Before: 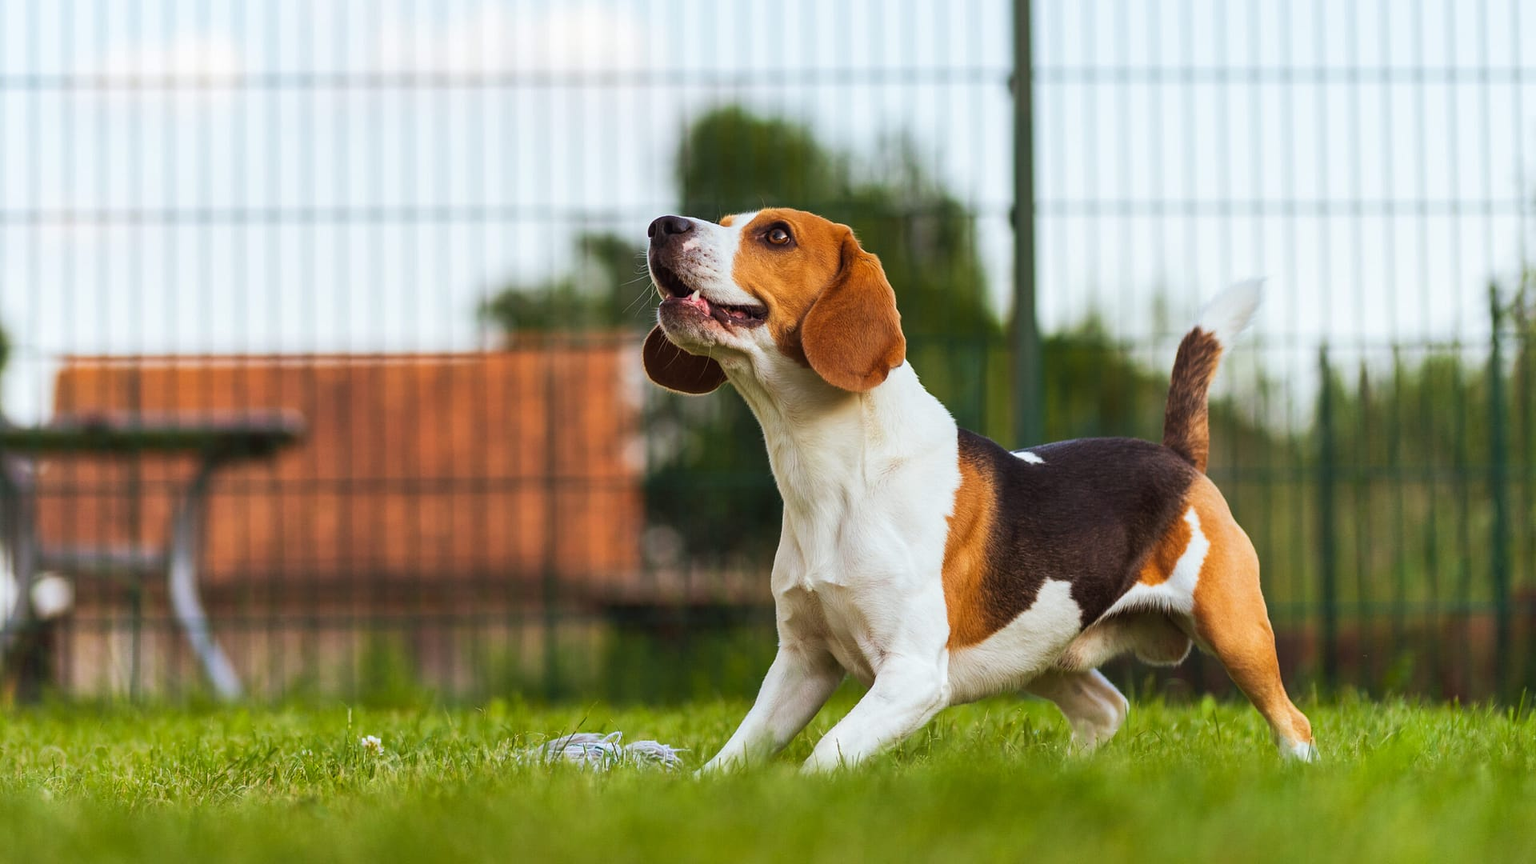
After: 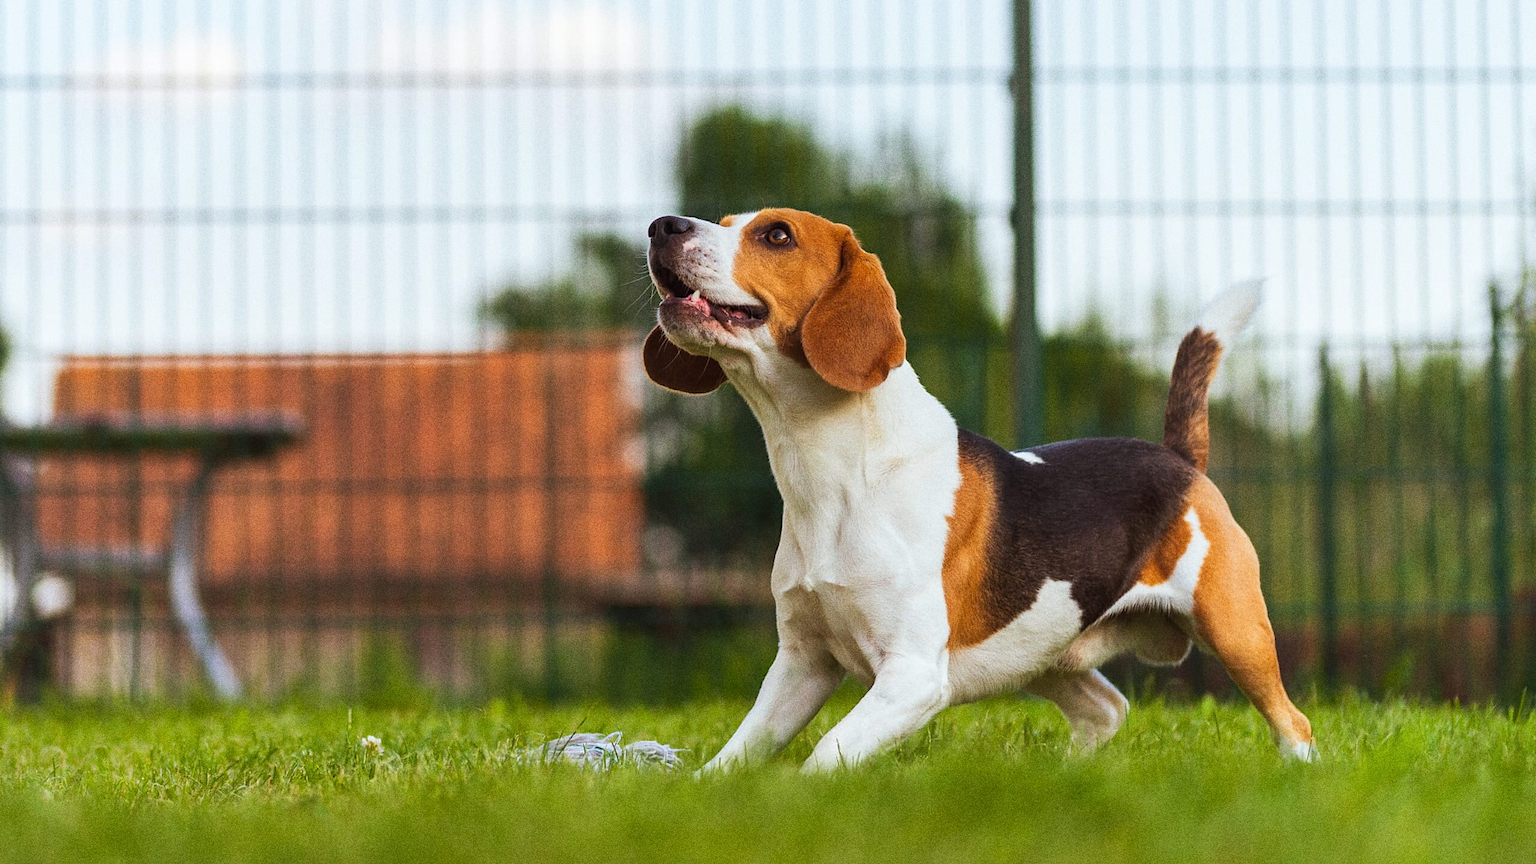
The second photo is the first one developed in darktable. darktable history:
grain: coarseness 0.09 ISO, strength 40%
exposure: compensate highlight preservation false
